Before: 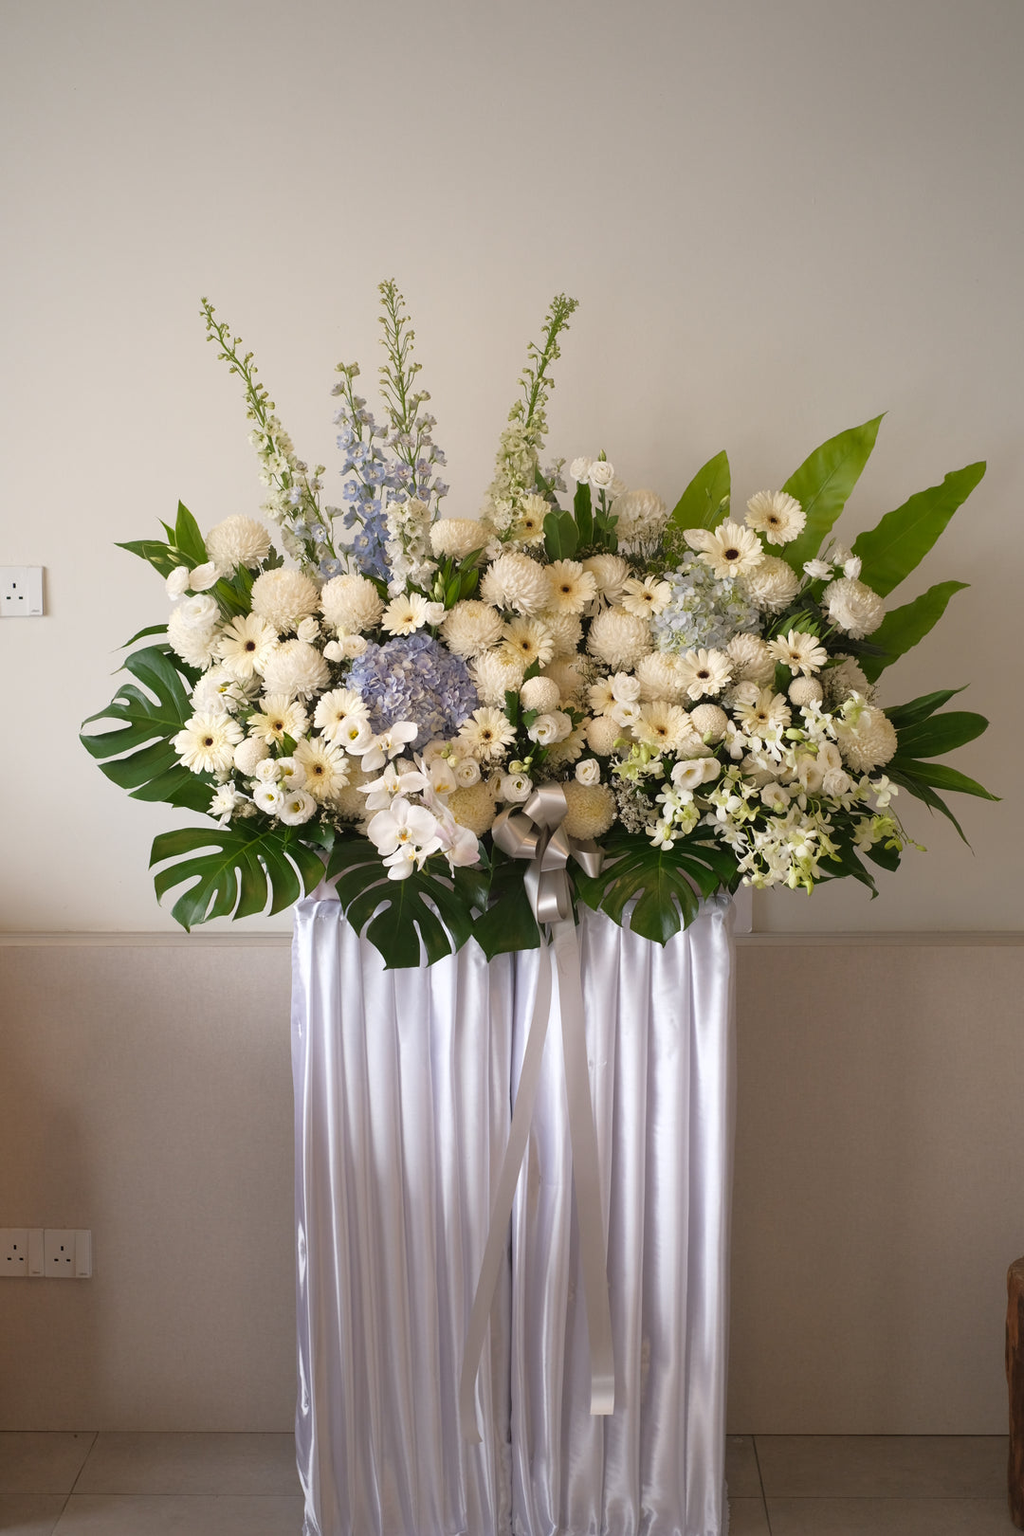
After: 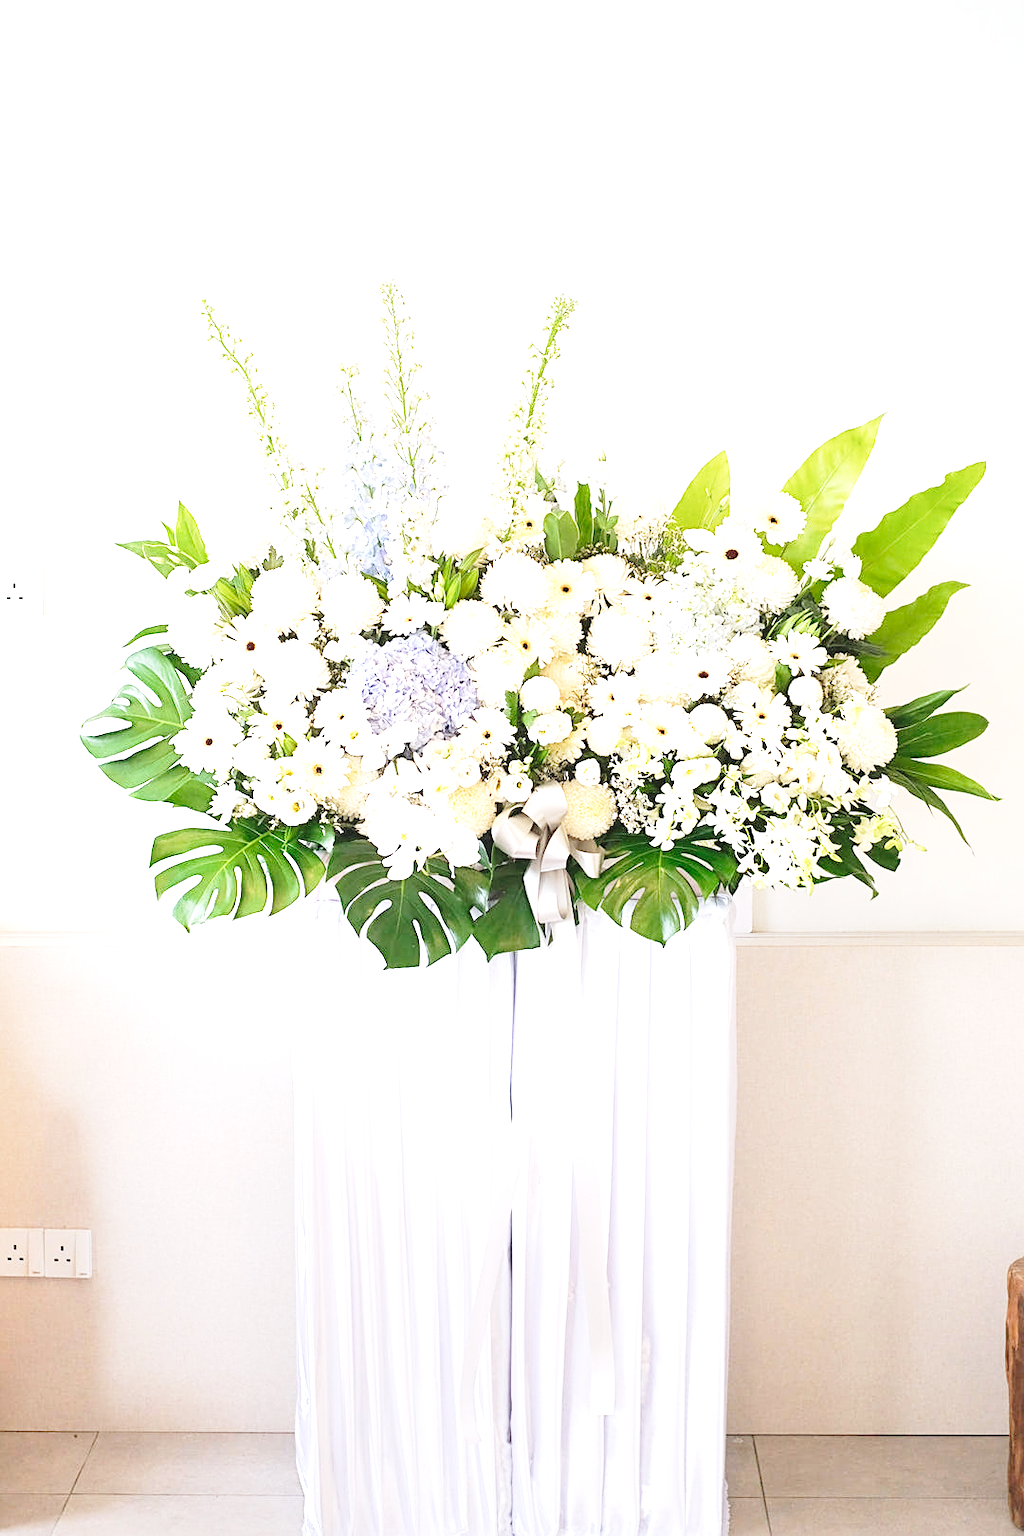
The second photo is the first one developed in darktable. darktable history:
color calibration: x 0.367, y 0.379, temperature 4395.86 K
exposure: black level correction 0, exposure 2 EV, compensate highlight preservation false
base curve: curves: ch0 [(0, 0) (0.028, 0.03) (0.121, 0.232) (0.46, 0.748) (0.859, 0.968) (1, 1)], preserve colors none
sharpen: on, module defaults
